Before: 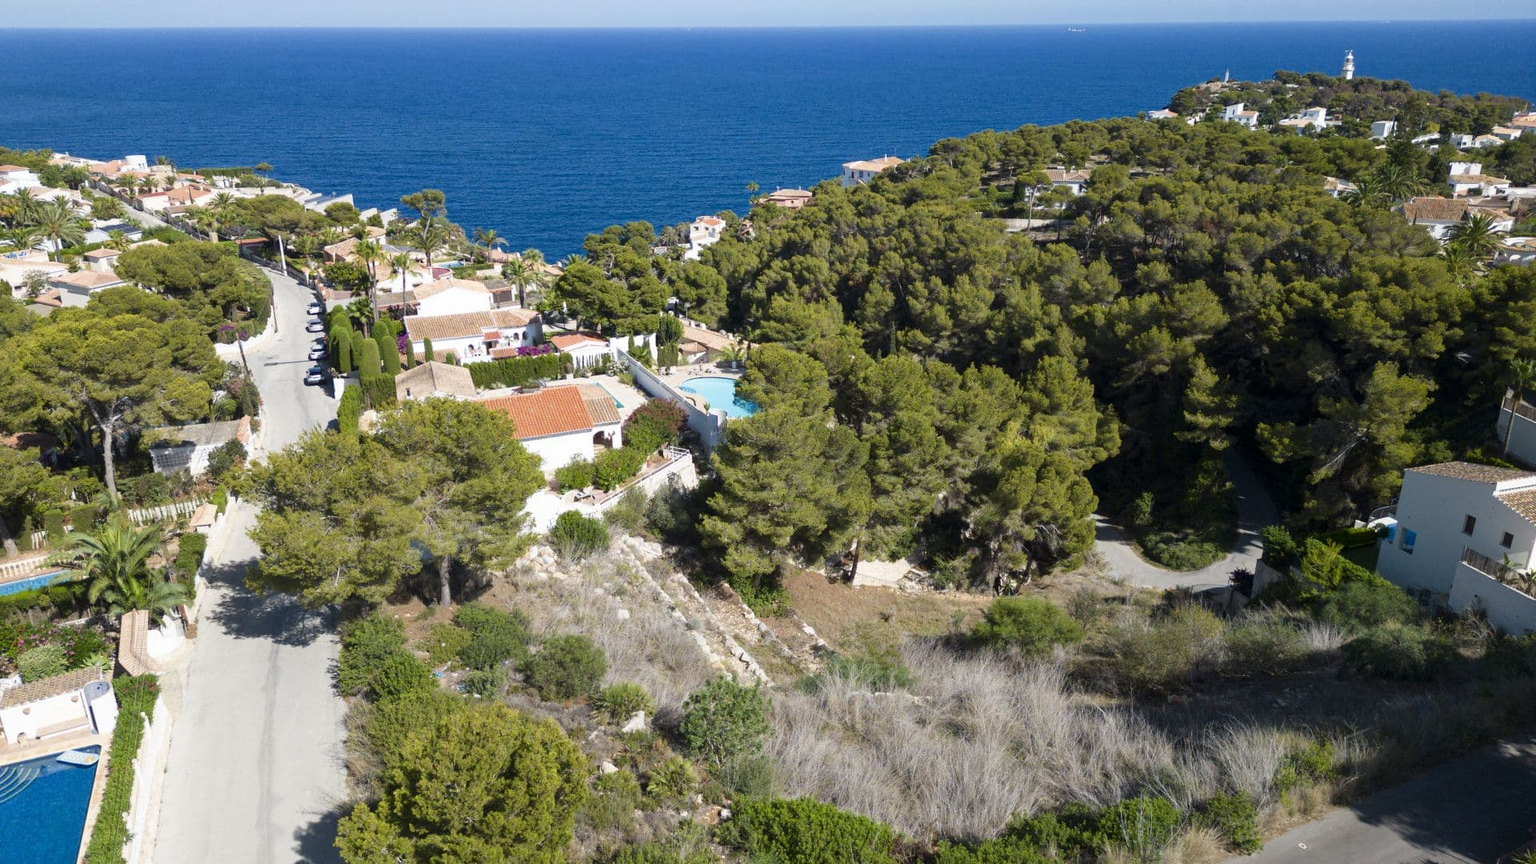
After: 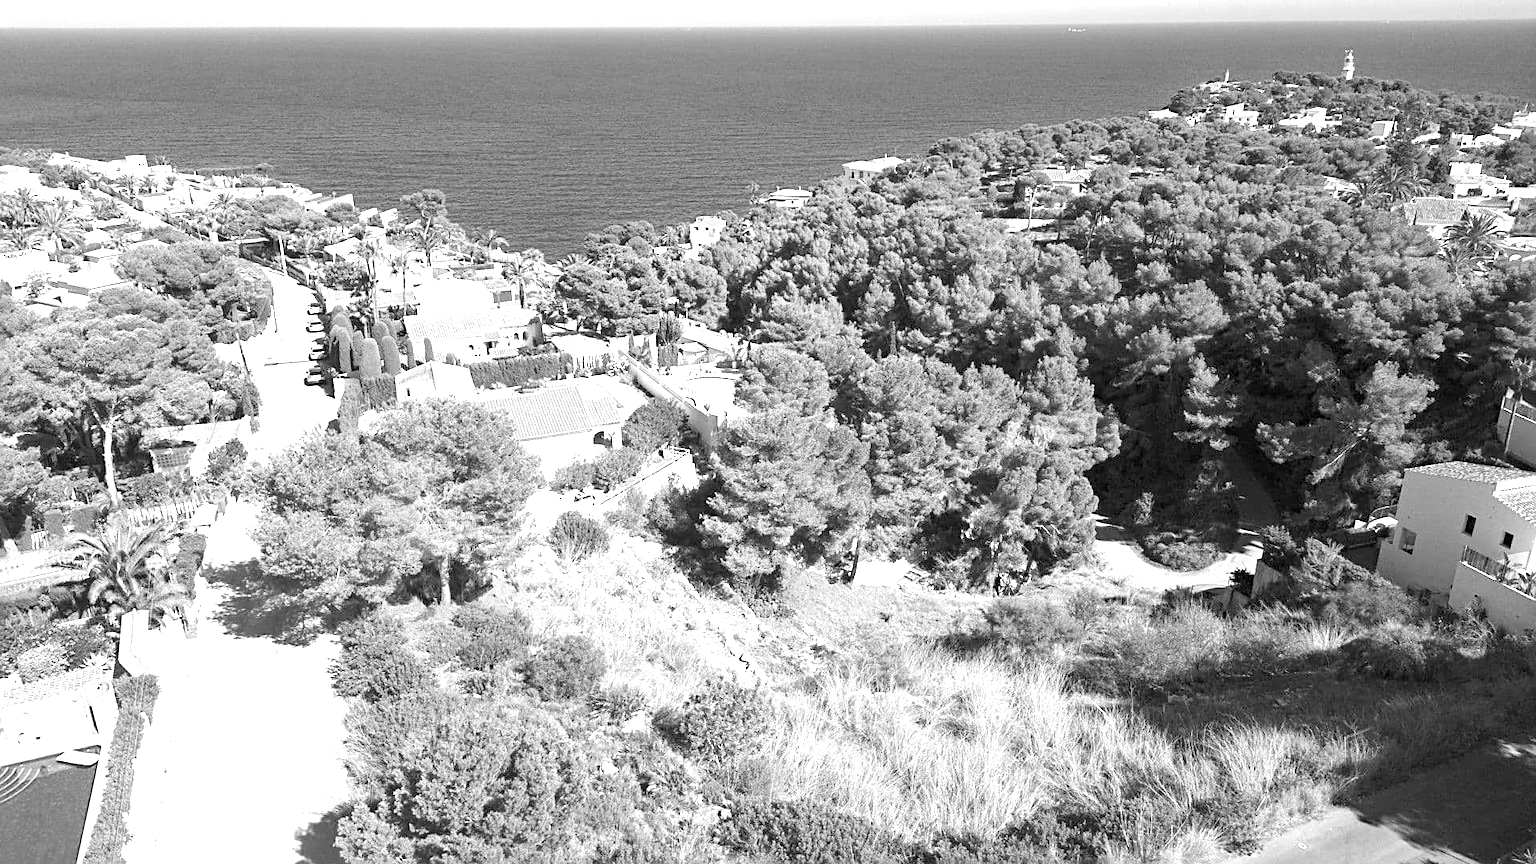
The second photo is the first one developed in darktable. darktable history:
sharpen: on, module defaults
haze removal: compatibility mode true, adaptive false
exposure: black level correction 0, exposure 1.45 EV, compensate exposure bias true, compensate highlight preservation false
contrast brightness saturation: contrast 0.07, brightness 0.08, saturation 0.18
monochrome: a 16.06, b 15.48, size 1
